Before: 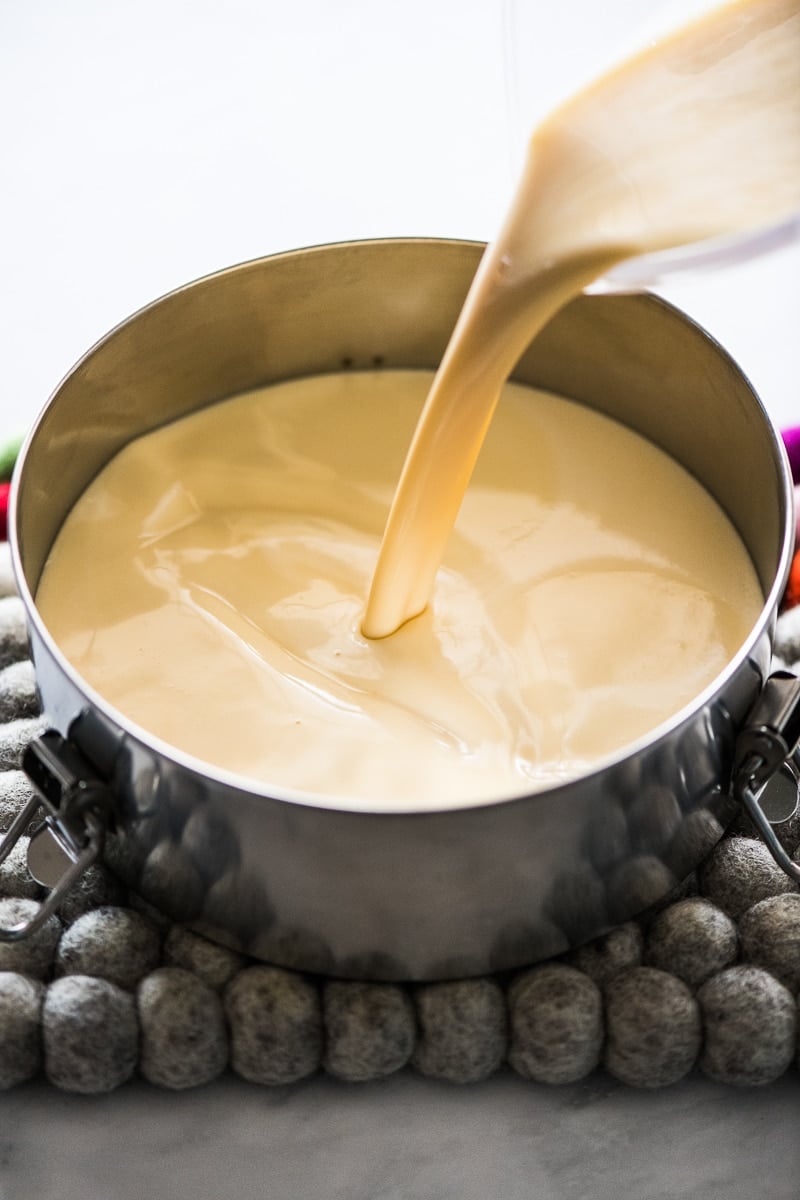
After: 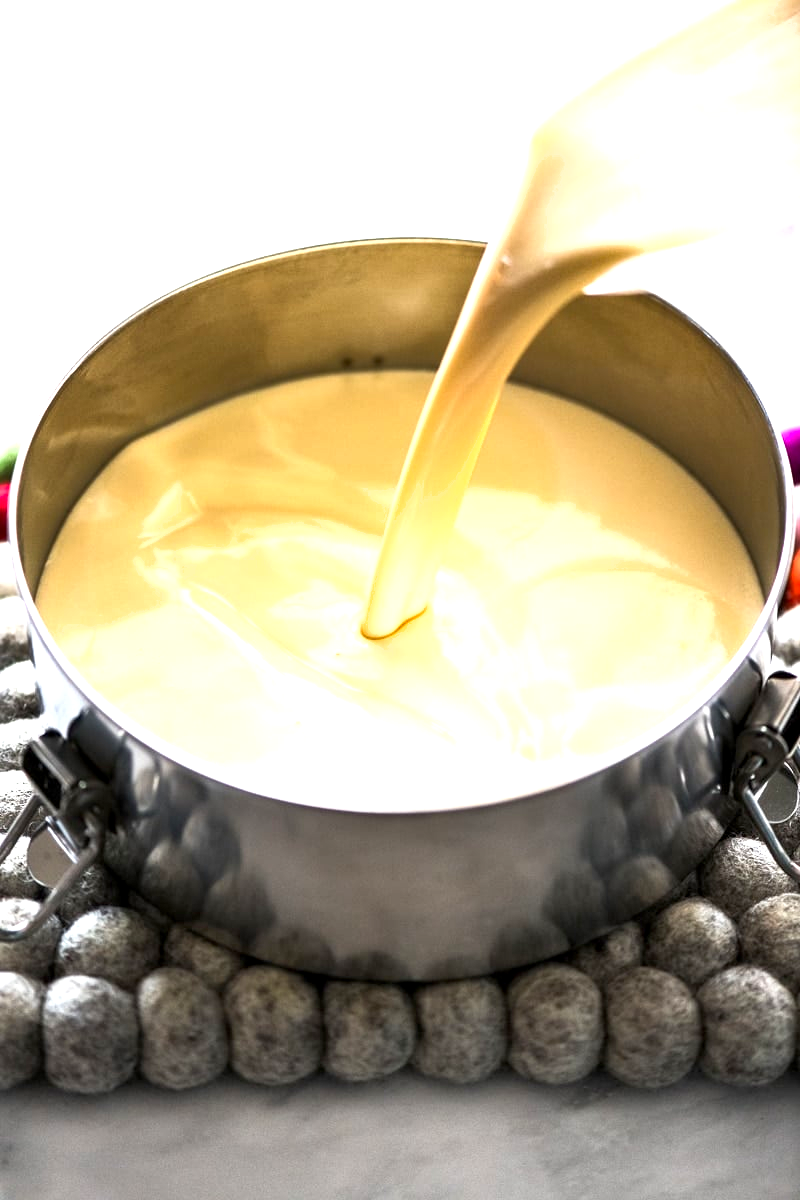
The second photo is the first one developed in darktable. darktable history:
shadows and highlights: shadows 29.62, highlights -30.38, low approximation 0.01, soften with gaussian
exposure: black level correction 0.002, exposure 1 EV, compensate highlight preservation false
